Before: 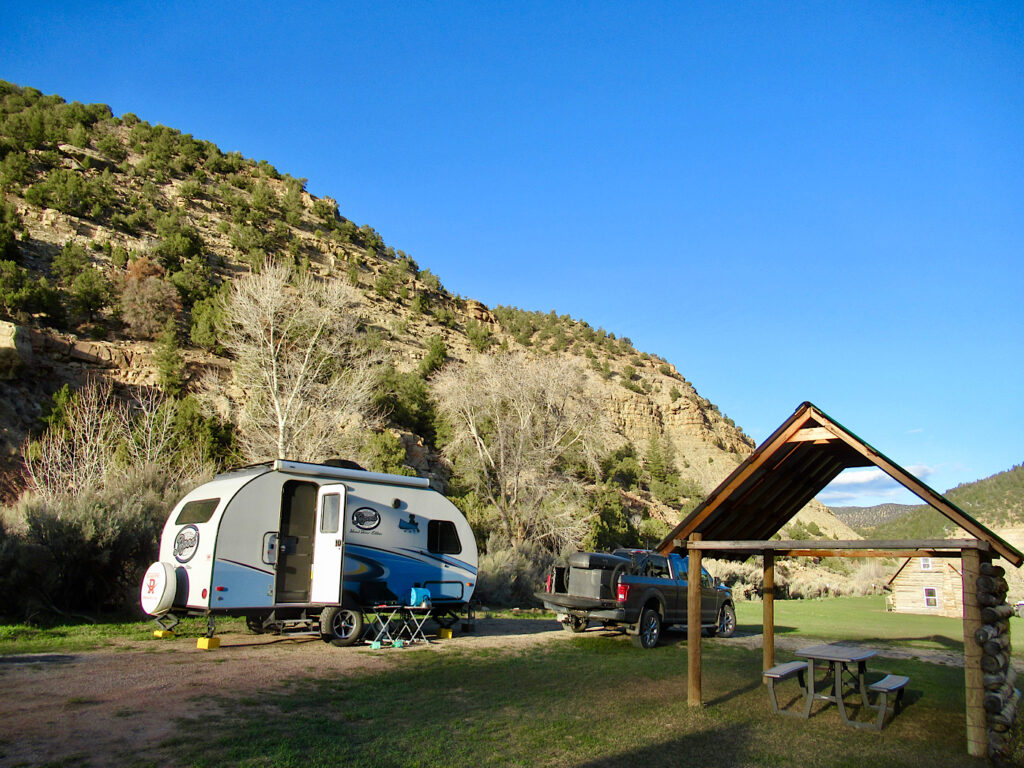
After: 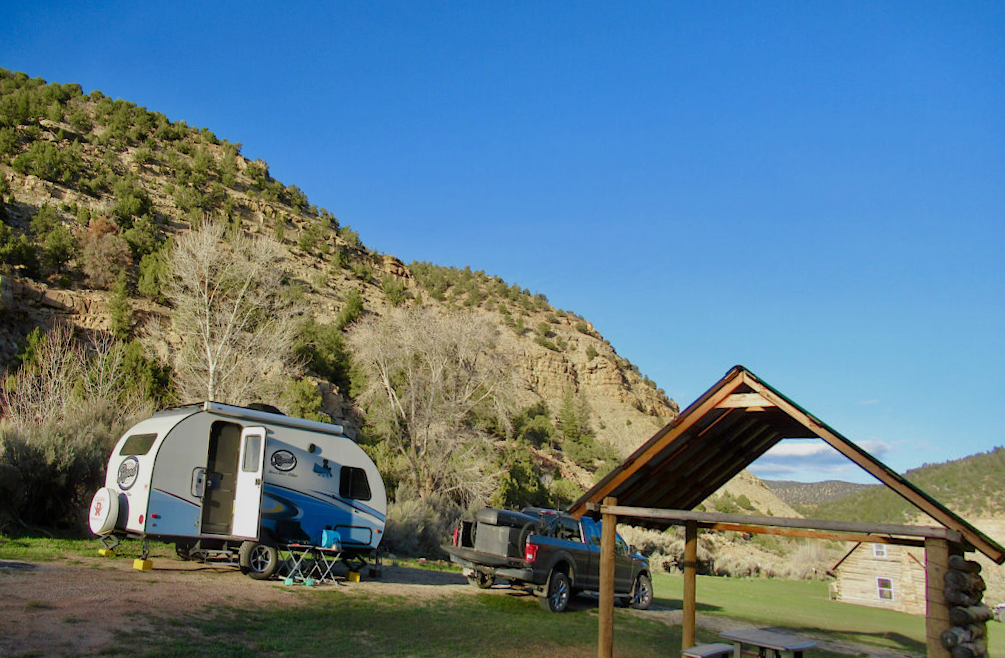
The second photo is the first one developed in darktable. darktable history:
rotate and perspective: rotation 1.69°, lens shift (vertical) -0.023, lens shift (horizontal) -0.291, crop left 0.025, crop right 0.988, crop top 0.092, crop bottom 0.842
tone equalizer: -8 EV 0.25 EV, -7 EV 0.417 EV, -6 EV 0.417 EV, -5 EV 0.25 EV, -3 EV -0.25 EV, -2 EV -0.417 EV, -1 EV -0.417 EV, +0 EV -0.25 EV, edges refinement/feathering 500, mask exposure compensation -1.57 EV, preserve details guided filter
